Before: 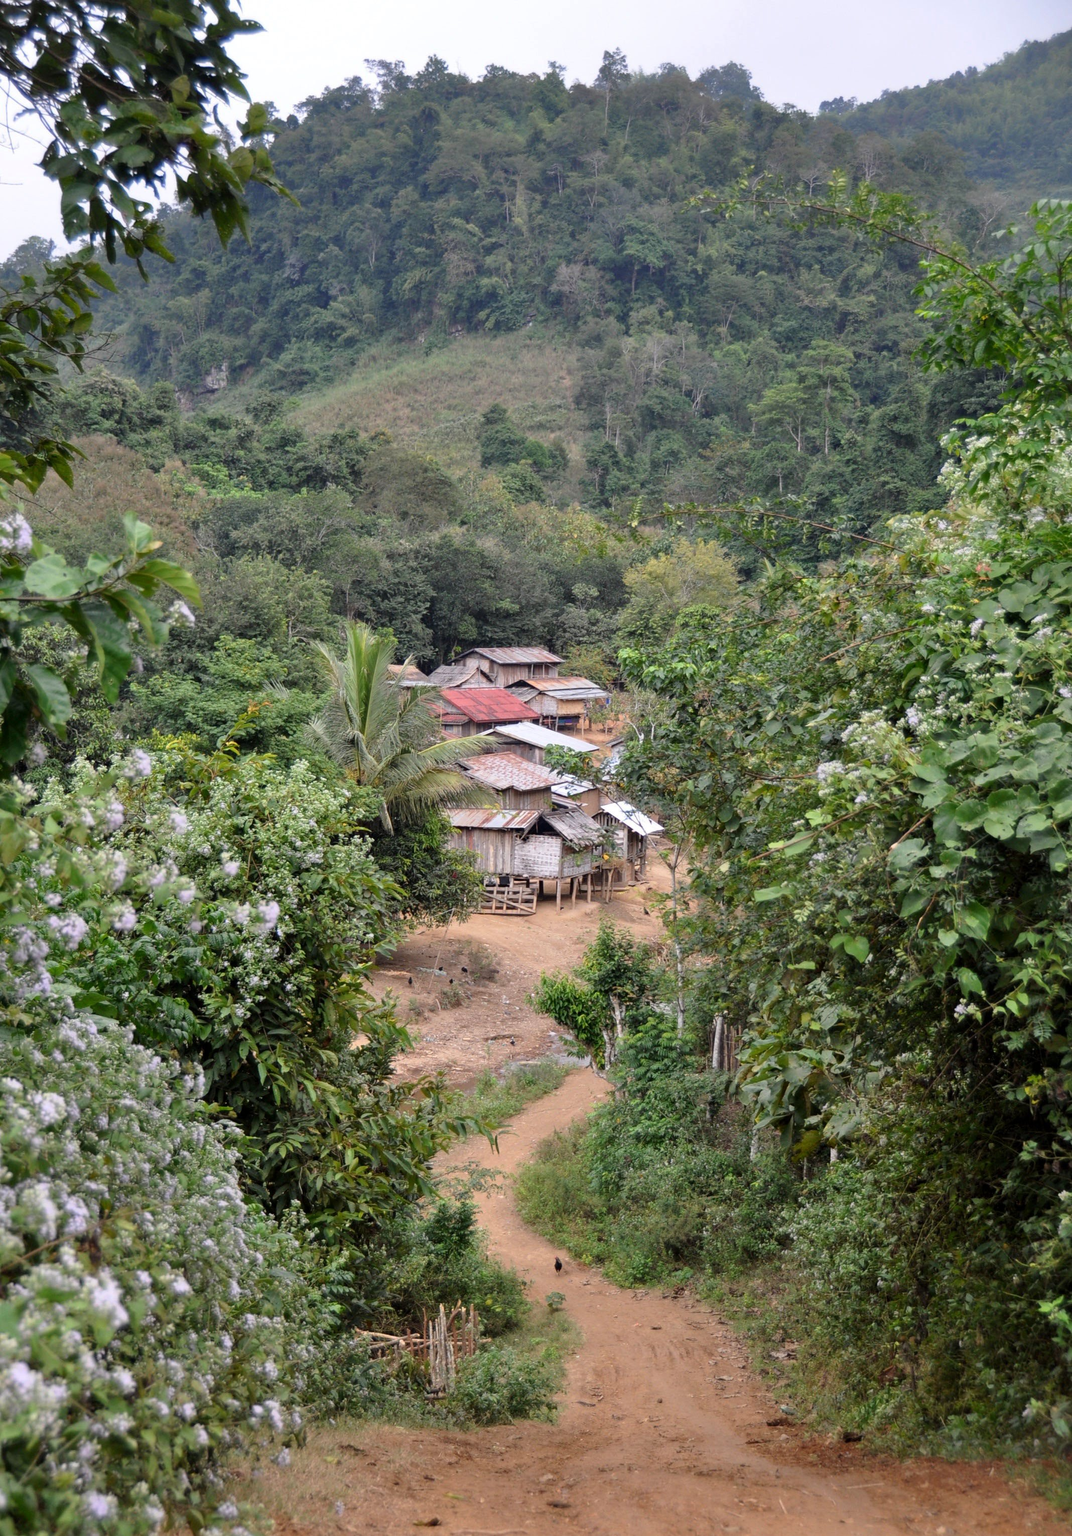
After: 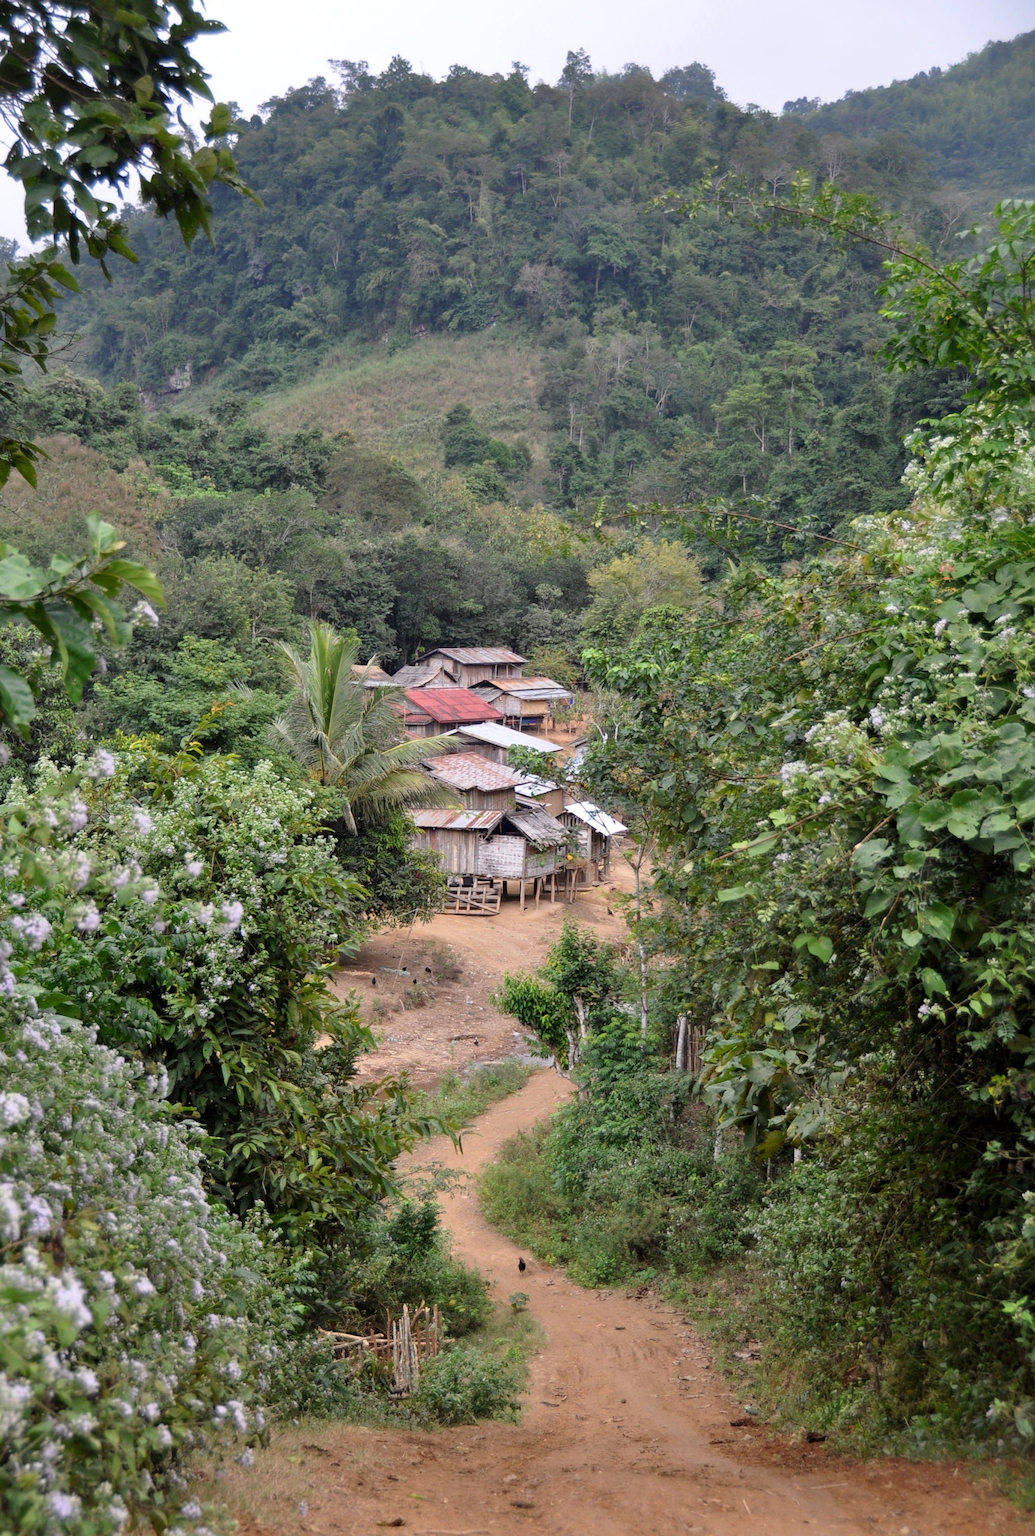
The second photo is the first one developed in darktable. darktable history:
crop and rotate: left 3.426%
